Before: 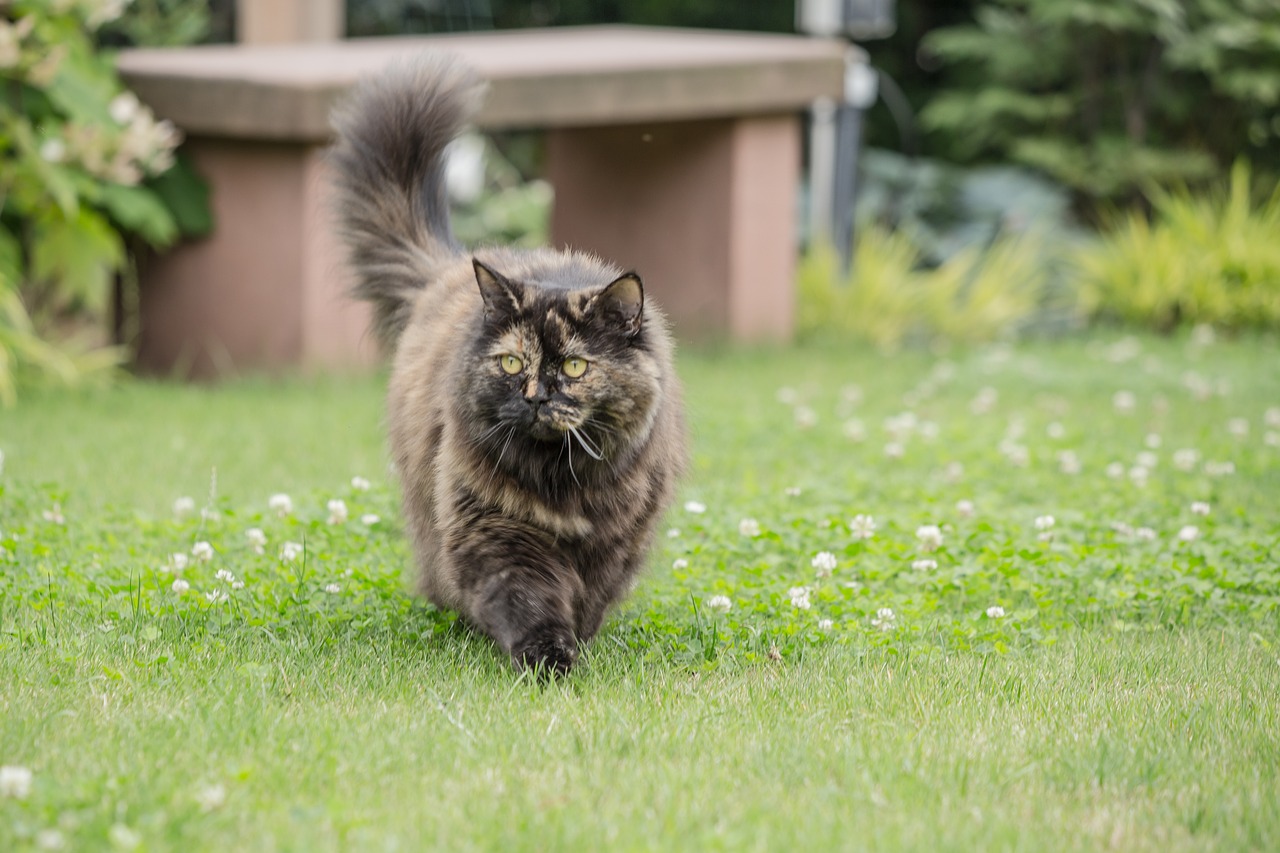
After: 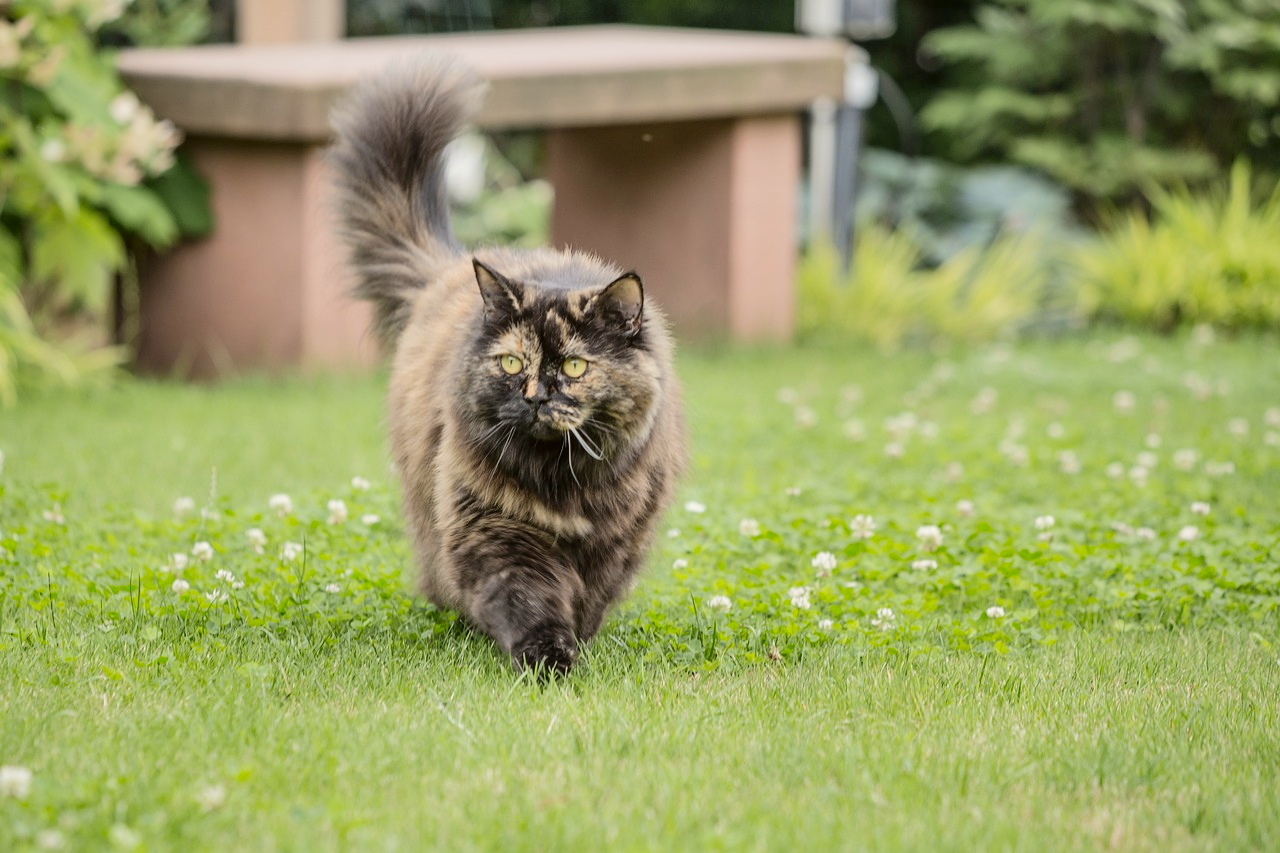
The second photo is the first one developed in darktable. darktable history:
tone curve: curves: ch0 [(0, 0.01) (0.052, 0.045) (0.136, 0.133) (0.29, 0.332) (0.453, 0.531) (0.676, 0.751) (0.89, 0.919) (1, 1)]; ch1 [(0, 0) (0.094, 0.081) (0.285, 0.299) (0.385, 0.403) (0.446, 0.443) (0.495, 0.496) (0.544, 0.552) (0.589, 0.612) (0.722, 0.728) (1, 1)]; ch2 [(0, 0) (0.257, 0.217) (0.43, 0.421) (0.498, 0.507) (0.531, 0.544) (0.56, 0.579) (0.625, 0.642) (1, 1)], color space Lab, independent channels, preserve colors none
shadows and highlights: shadows 43.78, white point adjustment -1.31, soften with gaussian
